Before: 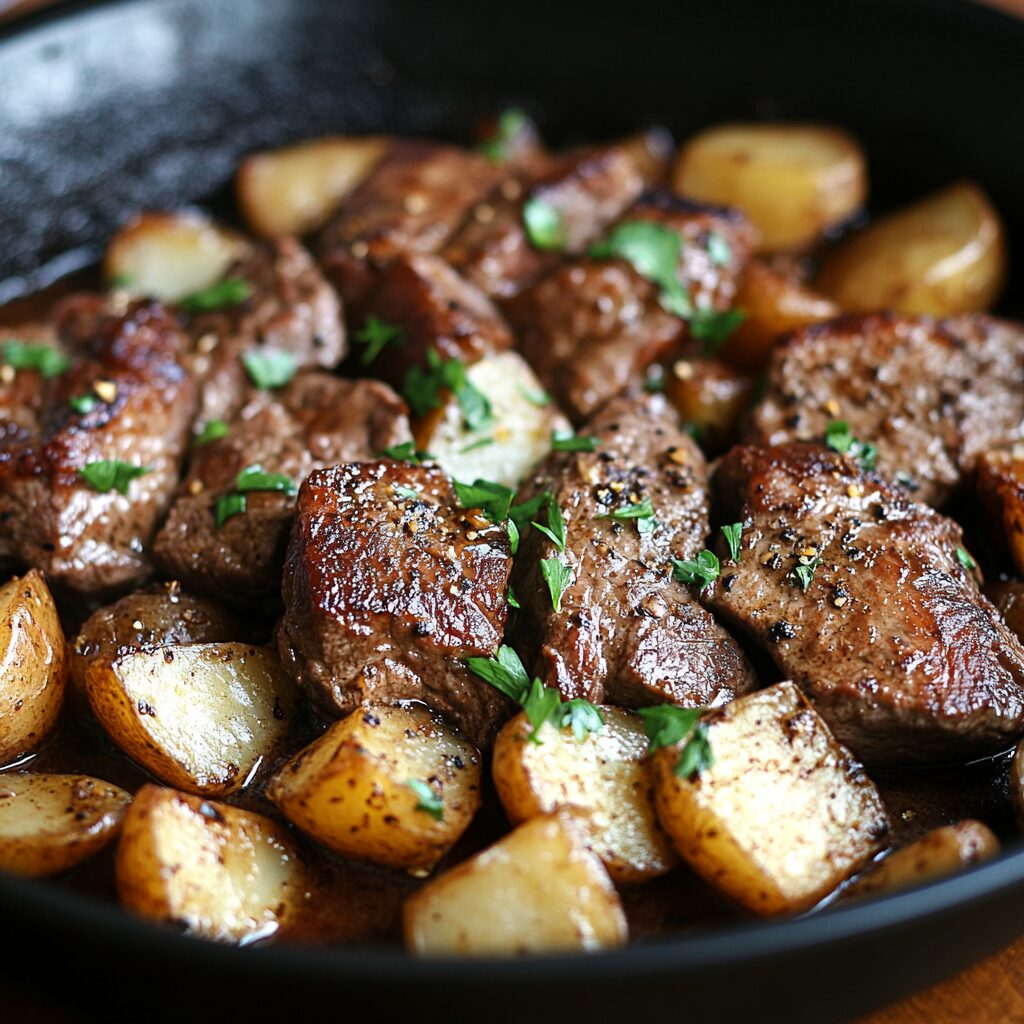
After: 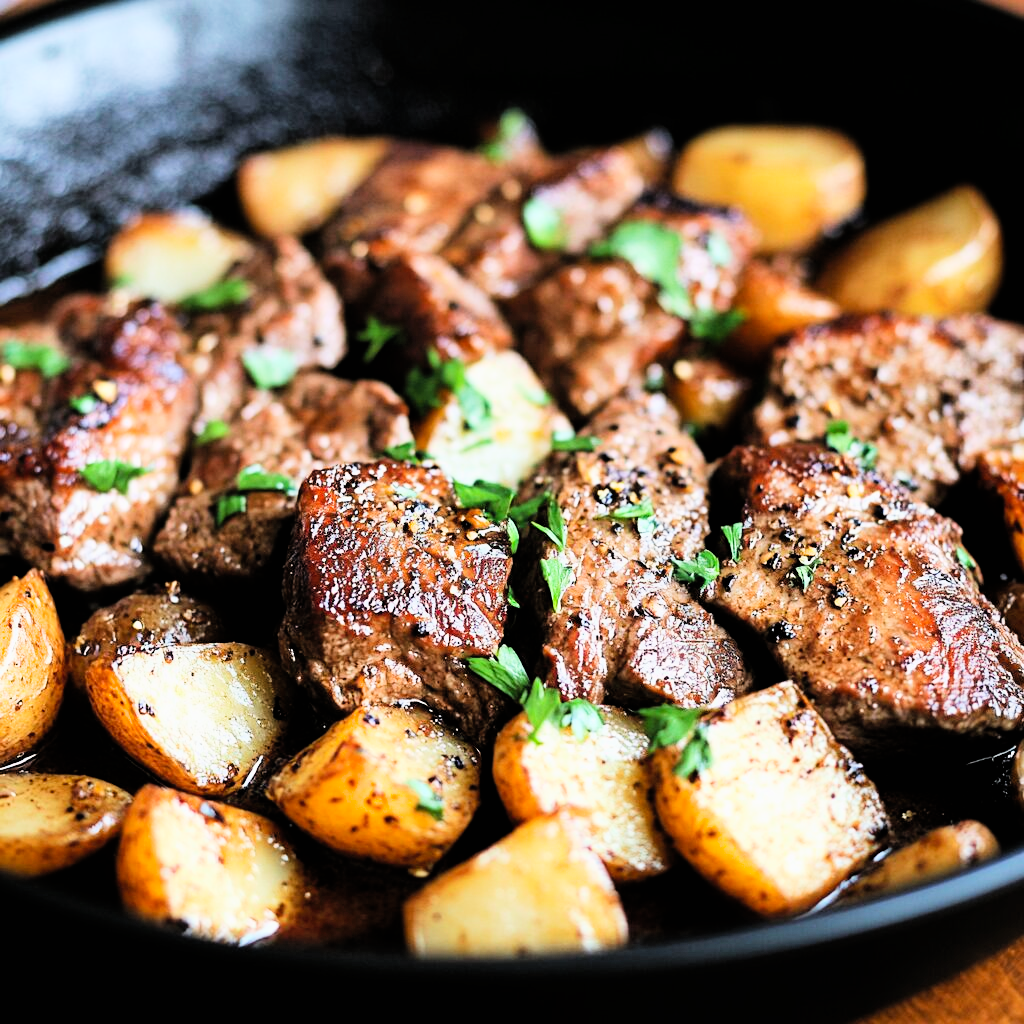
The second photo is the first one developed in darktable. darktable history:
contrast brightness saturation: contrast 0.073, brightness 0.084, saturation 0.175
filmic rgb: black relative exposure -4.97 EV, white relative exposure 3.98 EV, threshold 5.95 EV, hardness 2.88, contrast 1.396, enable highlight reconstruction true
exposure: black level correction 0, exposure 0.898 EV, compensate exposure bias true, compensate highlight preservation false
